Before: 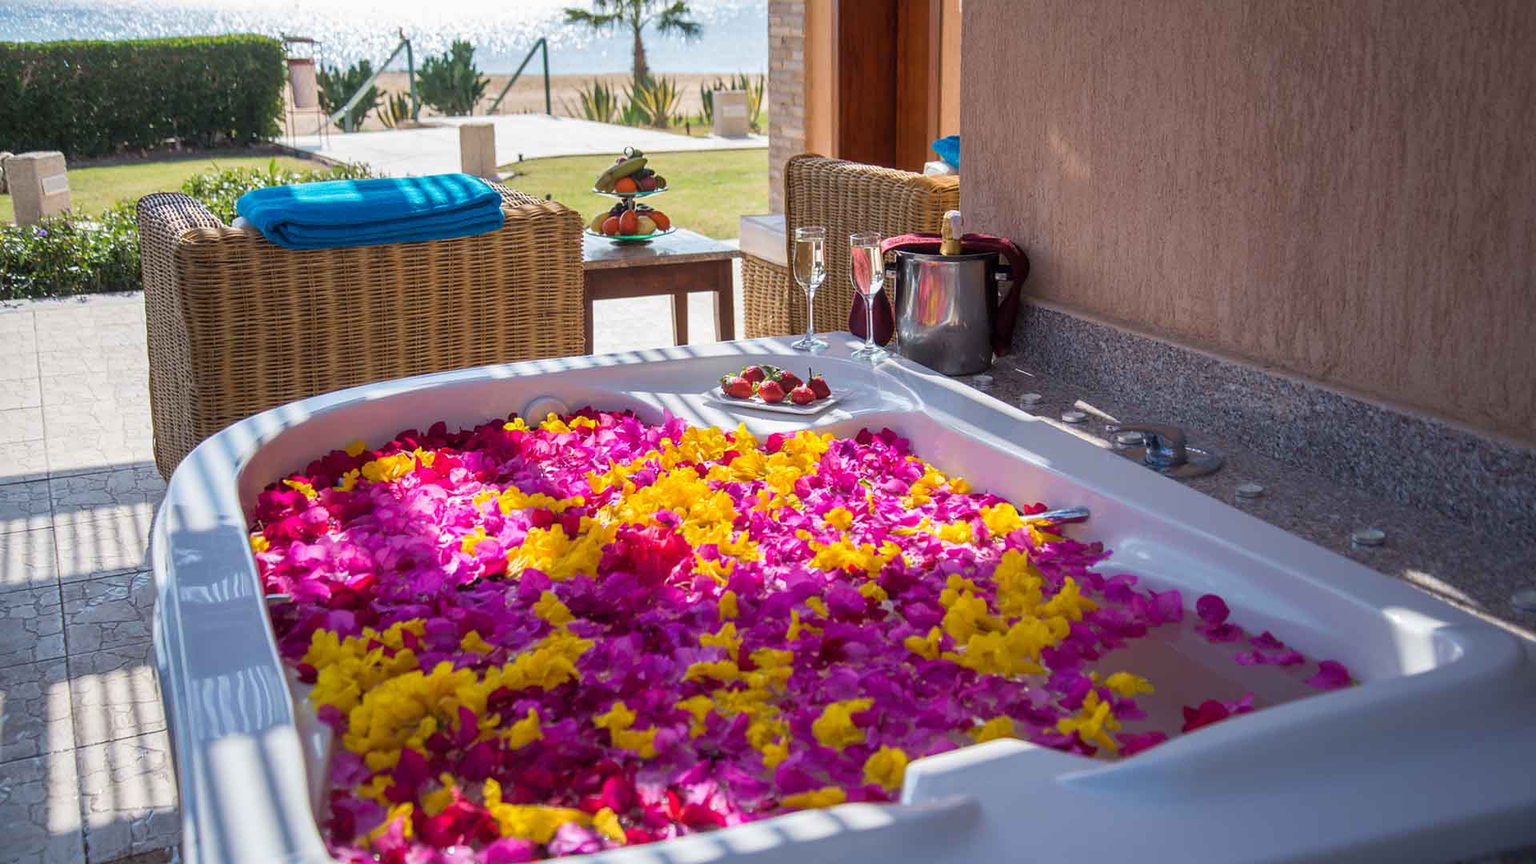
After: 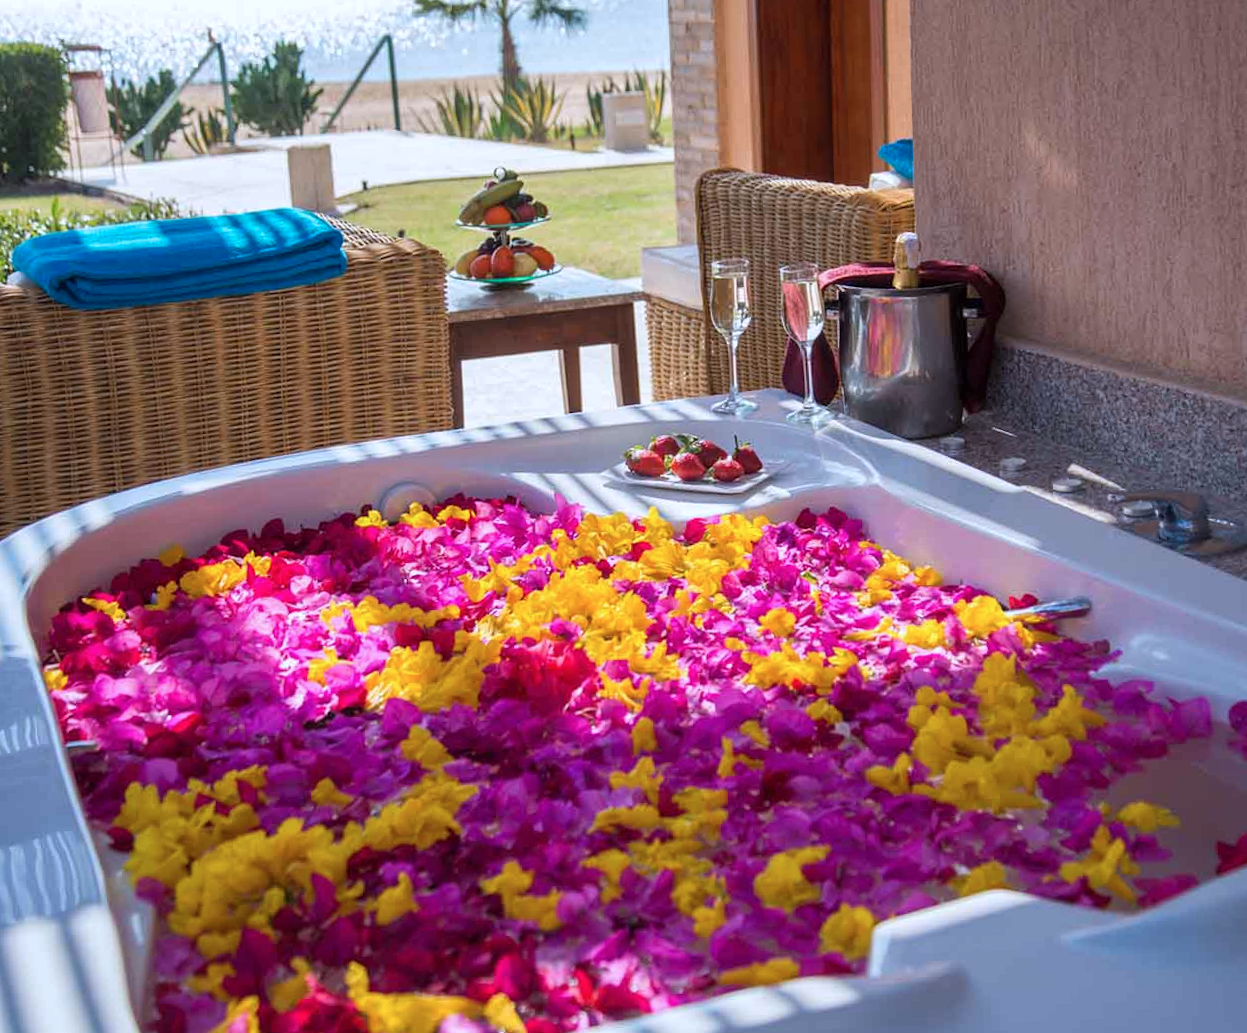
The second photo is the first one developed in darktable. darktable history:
color correction: highlights a* -0.772, highlights b* -8.92
crop and rotate: left 13.409%, right 19.924%
rotate and perspective: rotation -2°, crop left 0.022, crop right 0.978, crop top 0.049, crop bottom 0.951
